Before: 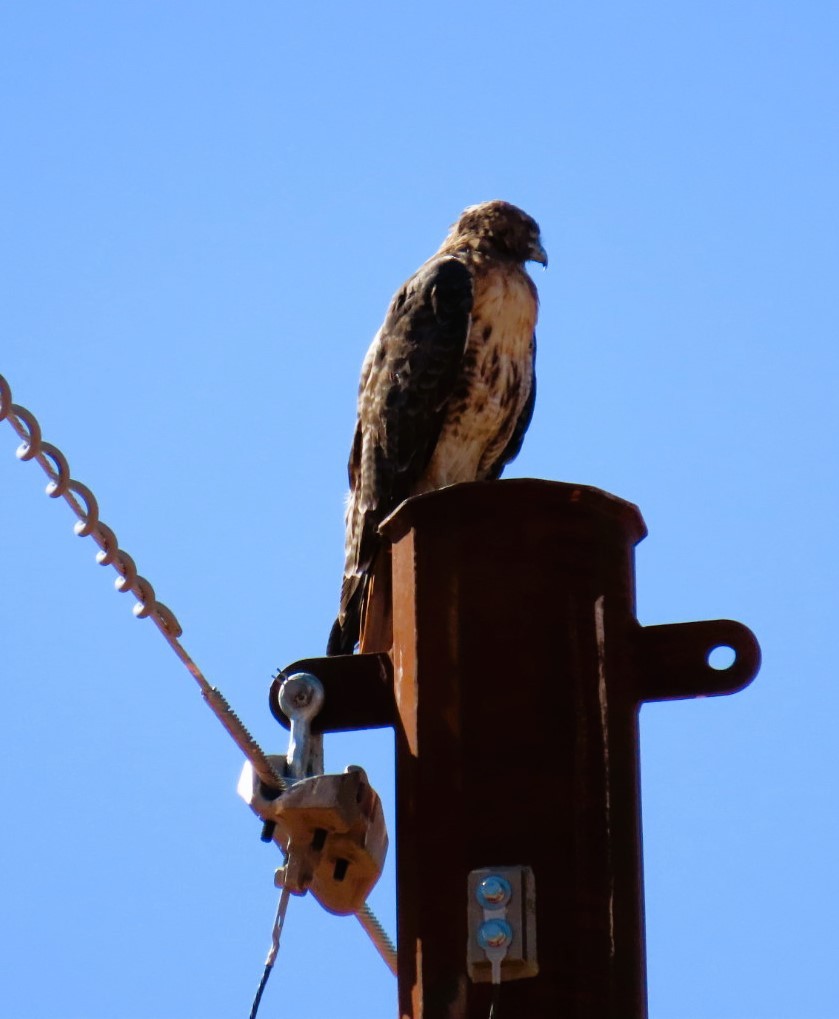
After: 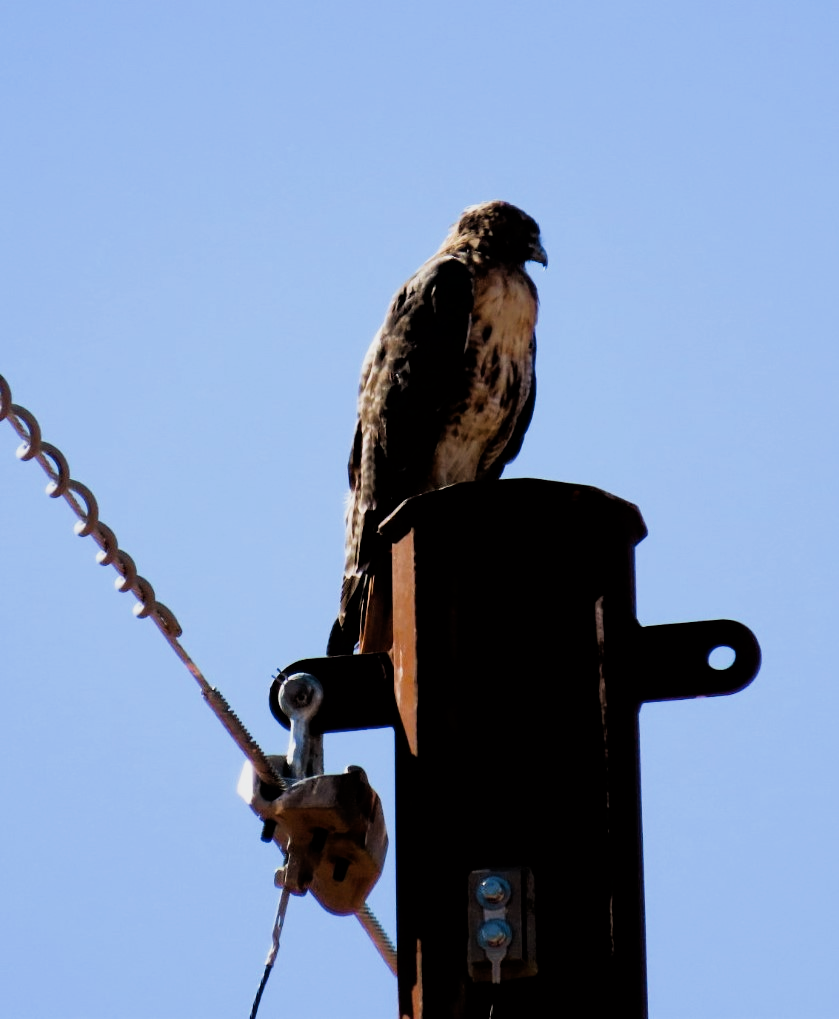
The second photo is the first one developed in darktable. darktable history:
filmic rgb: black relative exposure -5.12 EV, white relative exposure 3.53 EV, hardness 3.18, contrast 1.388, highlights saturation mix -49.39%
